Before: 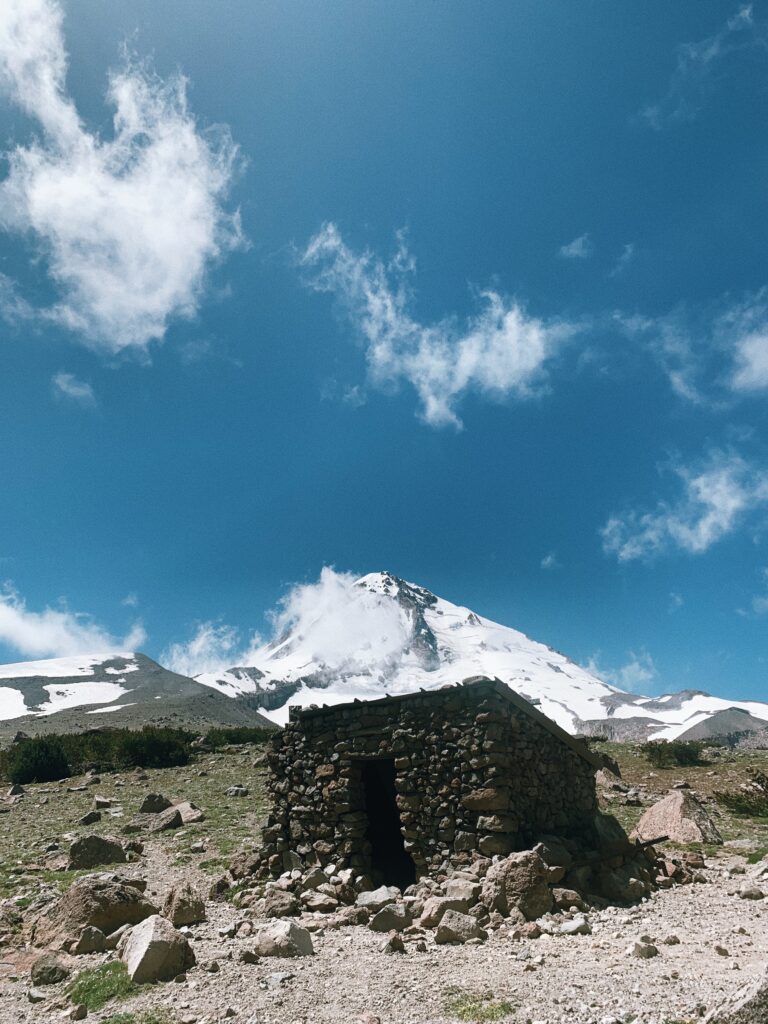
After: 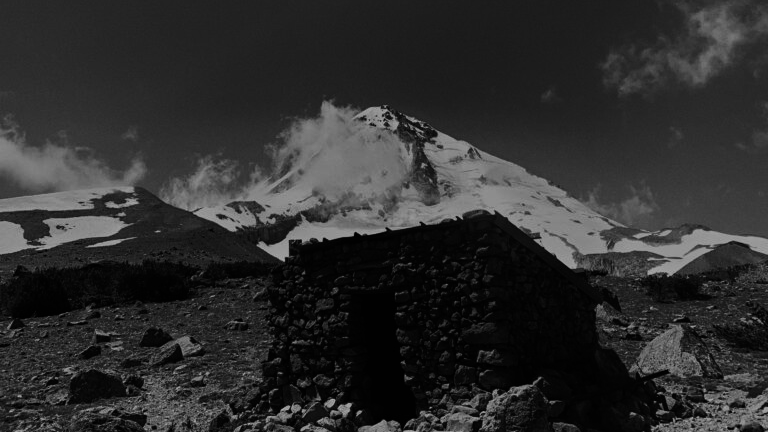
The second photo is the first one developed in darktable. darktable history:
tone equalizer: -8 EV -2 EV, -7 EV -2 EV, -6 EV -2 EV, -5 EV -2 EV, -4 EV -2 EV, -3 EV -2 EV, -2 EV -2 EV, -1 EV -1.63 EV, +0 EV -2 EV
monochrome: on, module defaults
contrast brightness saturation: contrast 0.28
haze removal: strength 0.29, distance 0.25, compatibility mode true, adaptive false
crop: top 45.551%, bottom 12.262%
